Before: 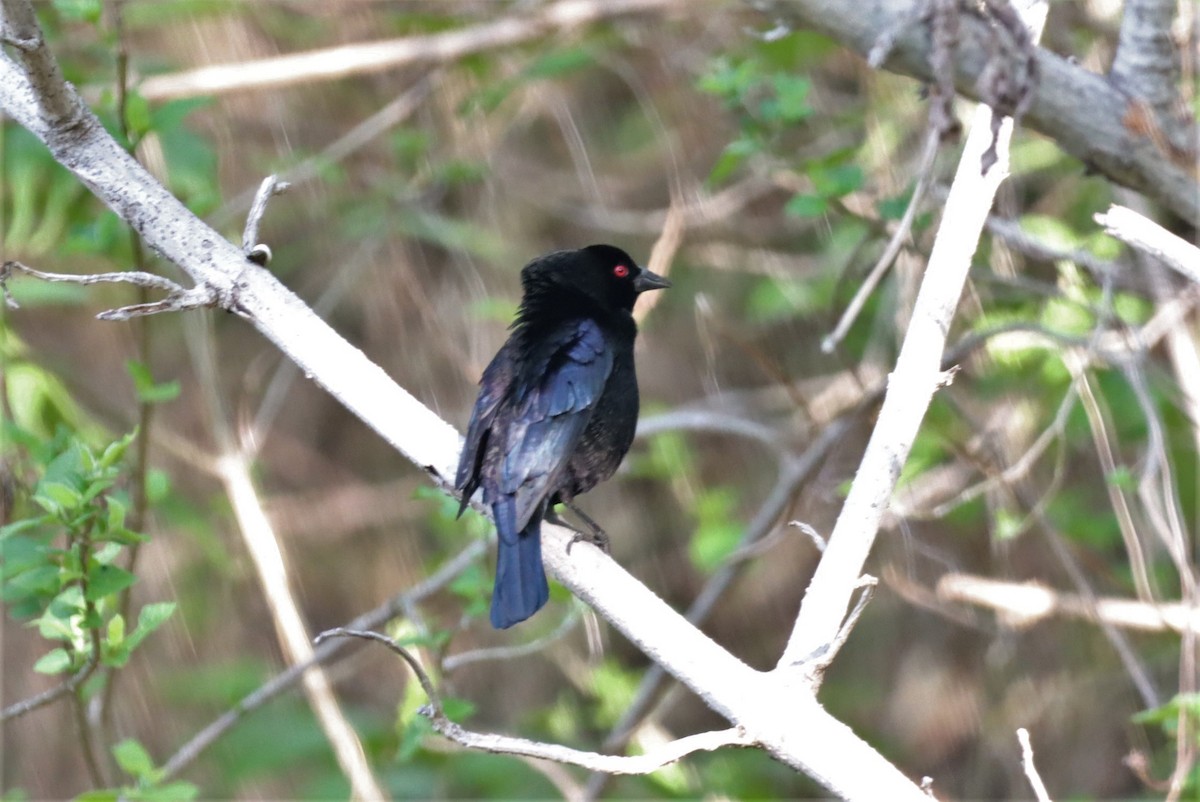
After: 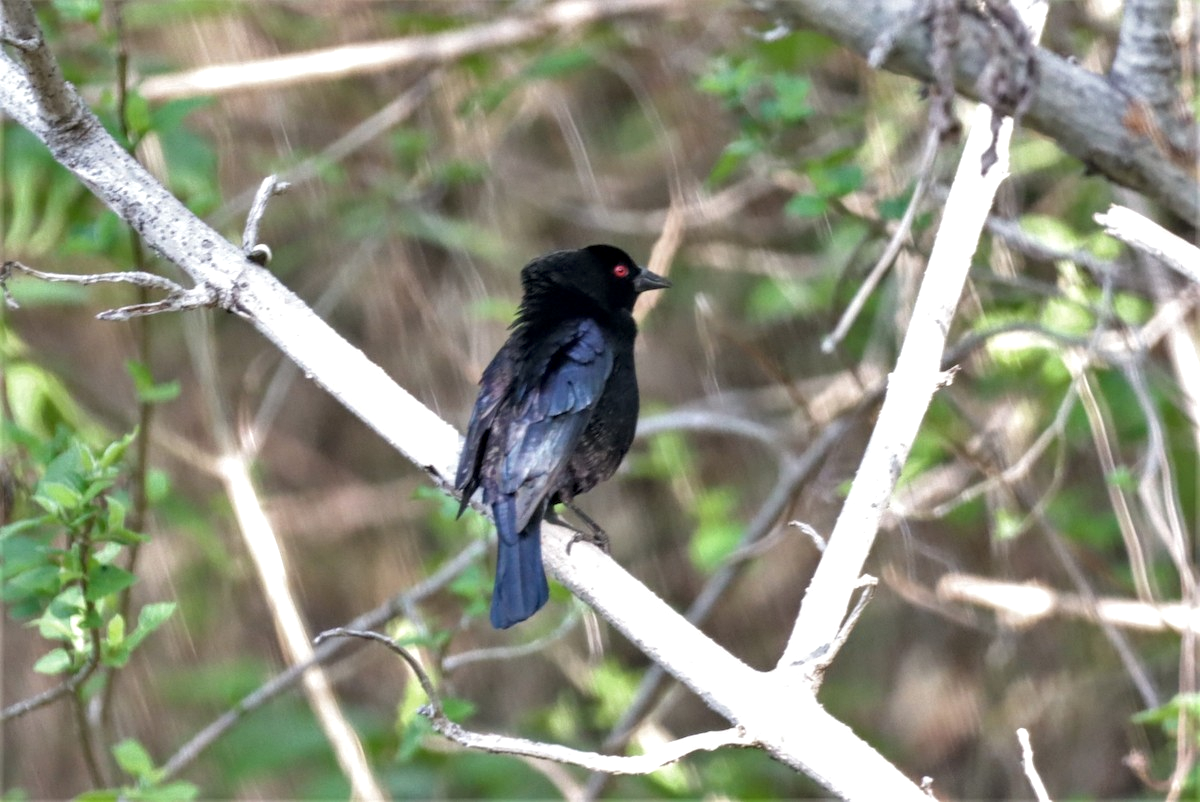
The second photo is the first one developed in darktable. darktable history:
local contrast: detail 130%
exposure: compensate highlight preservation false
